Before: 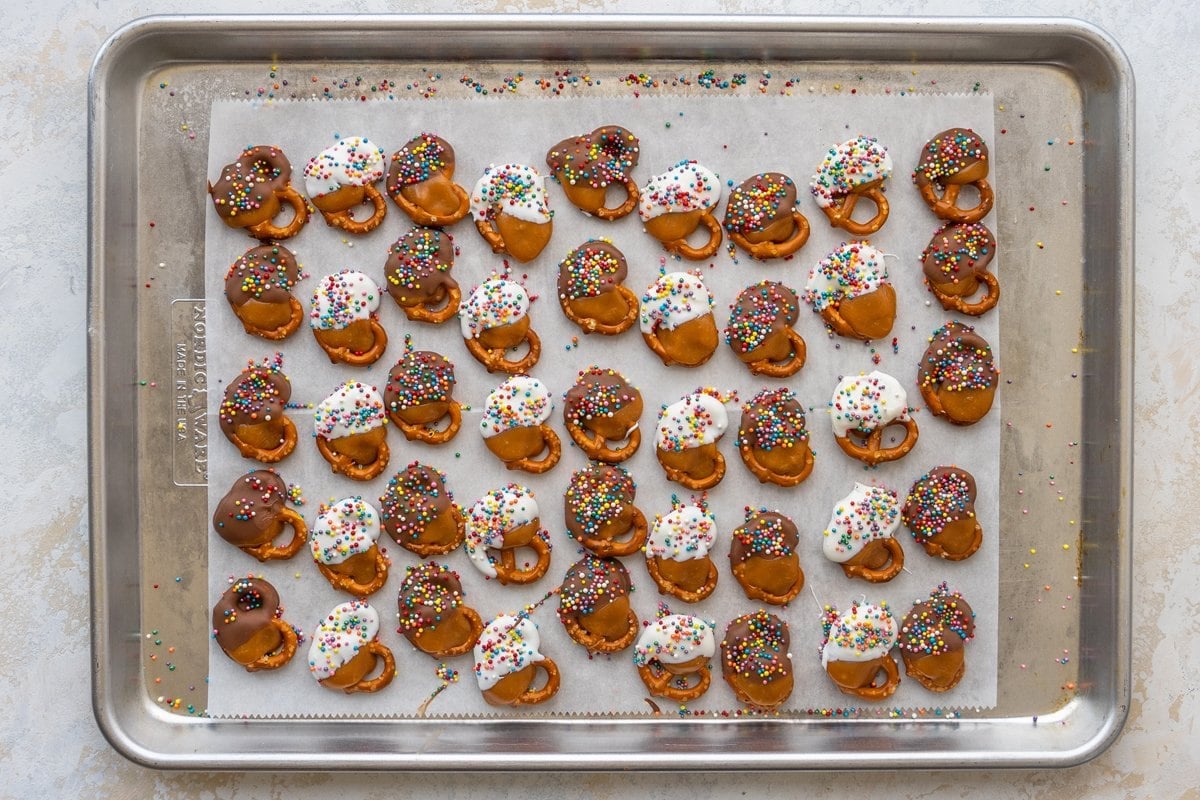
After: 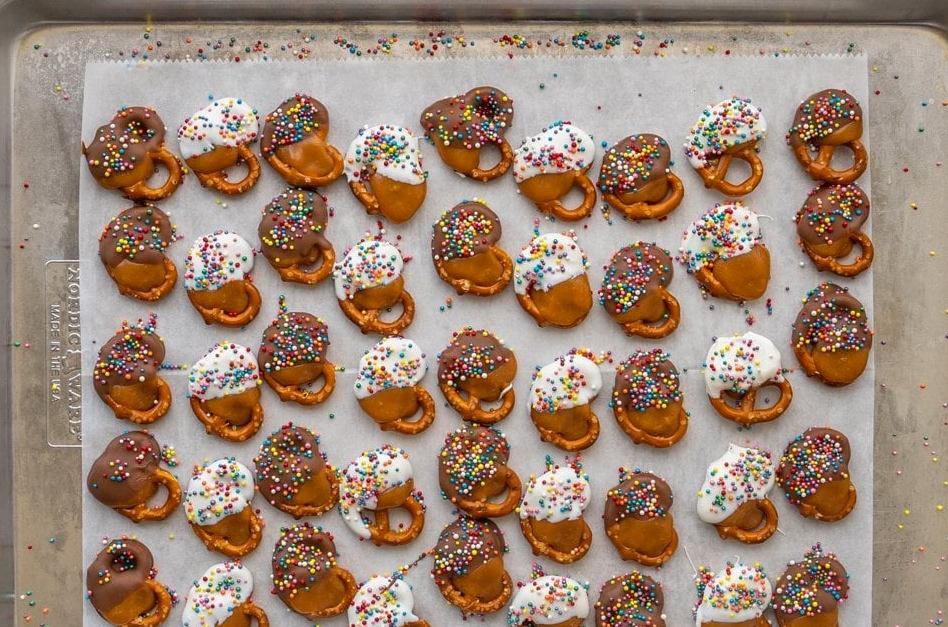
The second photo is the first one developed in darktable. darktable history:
shadows and highlights: low approximation 0.01, soften with gaussian
crop and rotate: left 10.537%, top 5.009%, right 10.44%, bottom 16.532%
